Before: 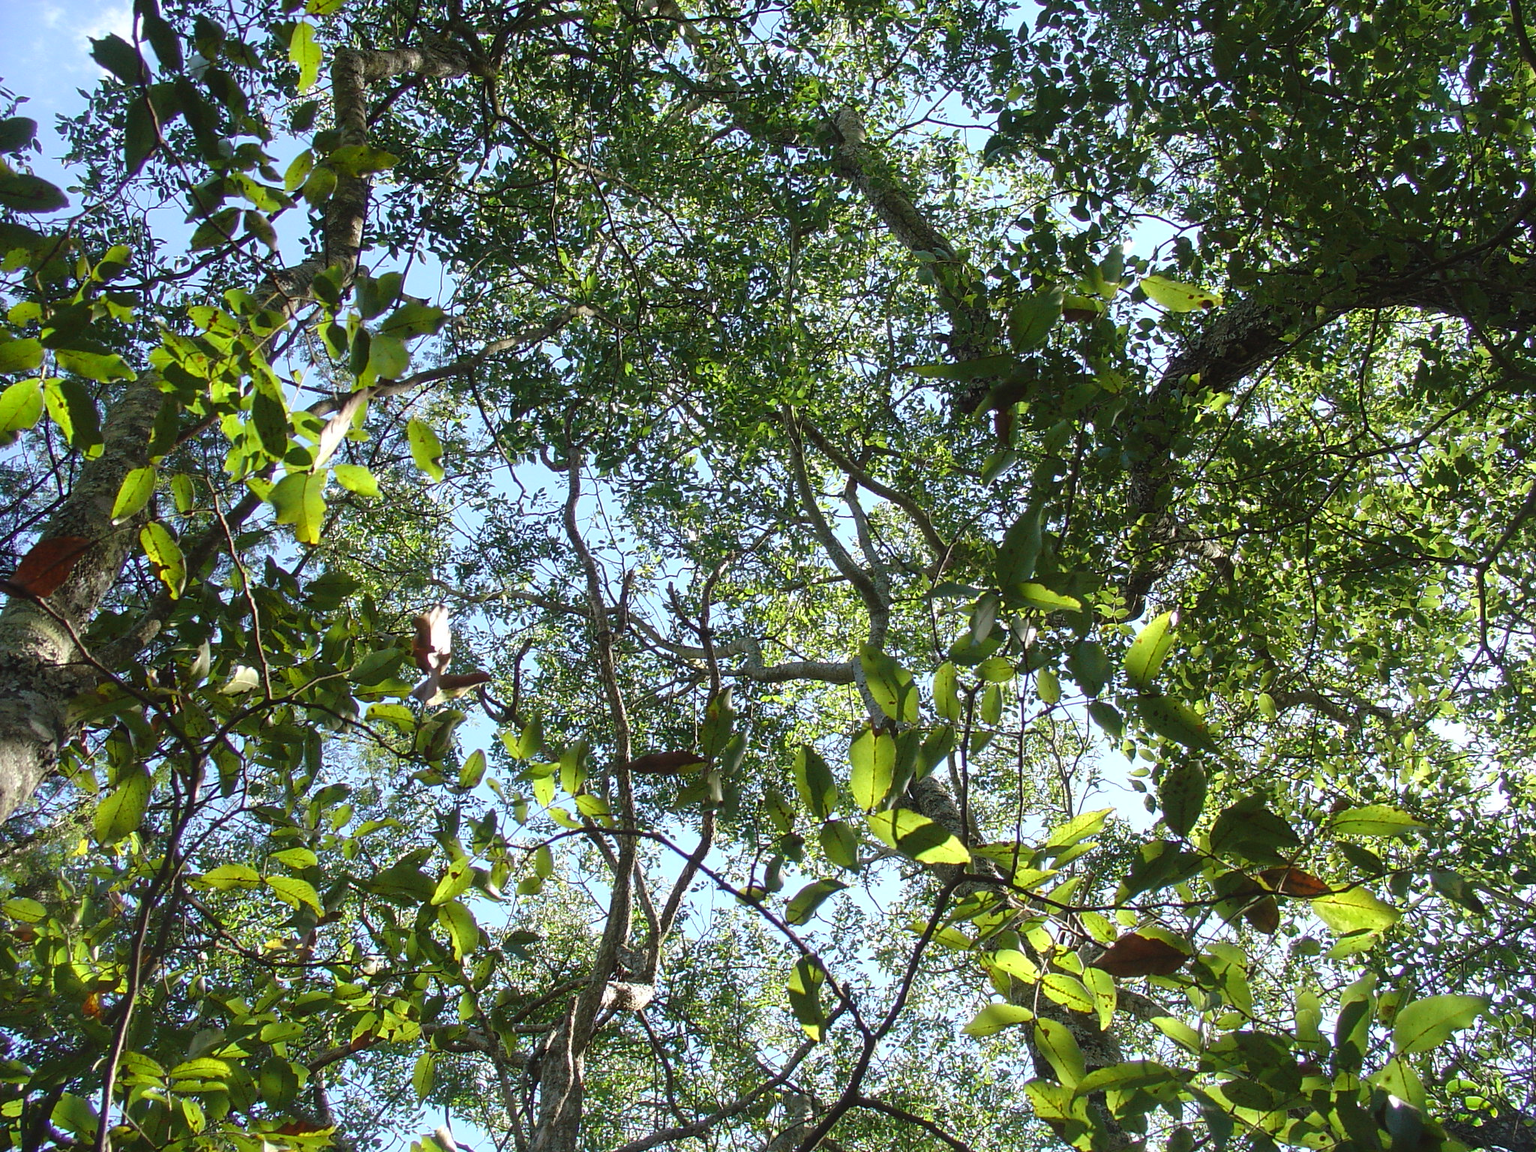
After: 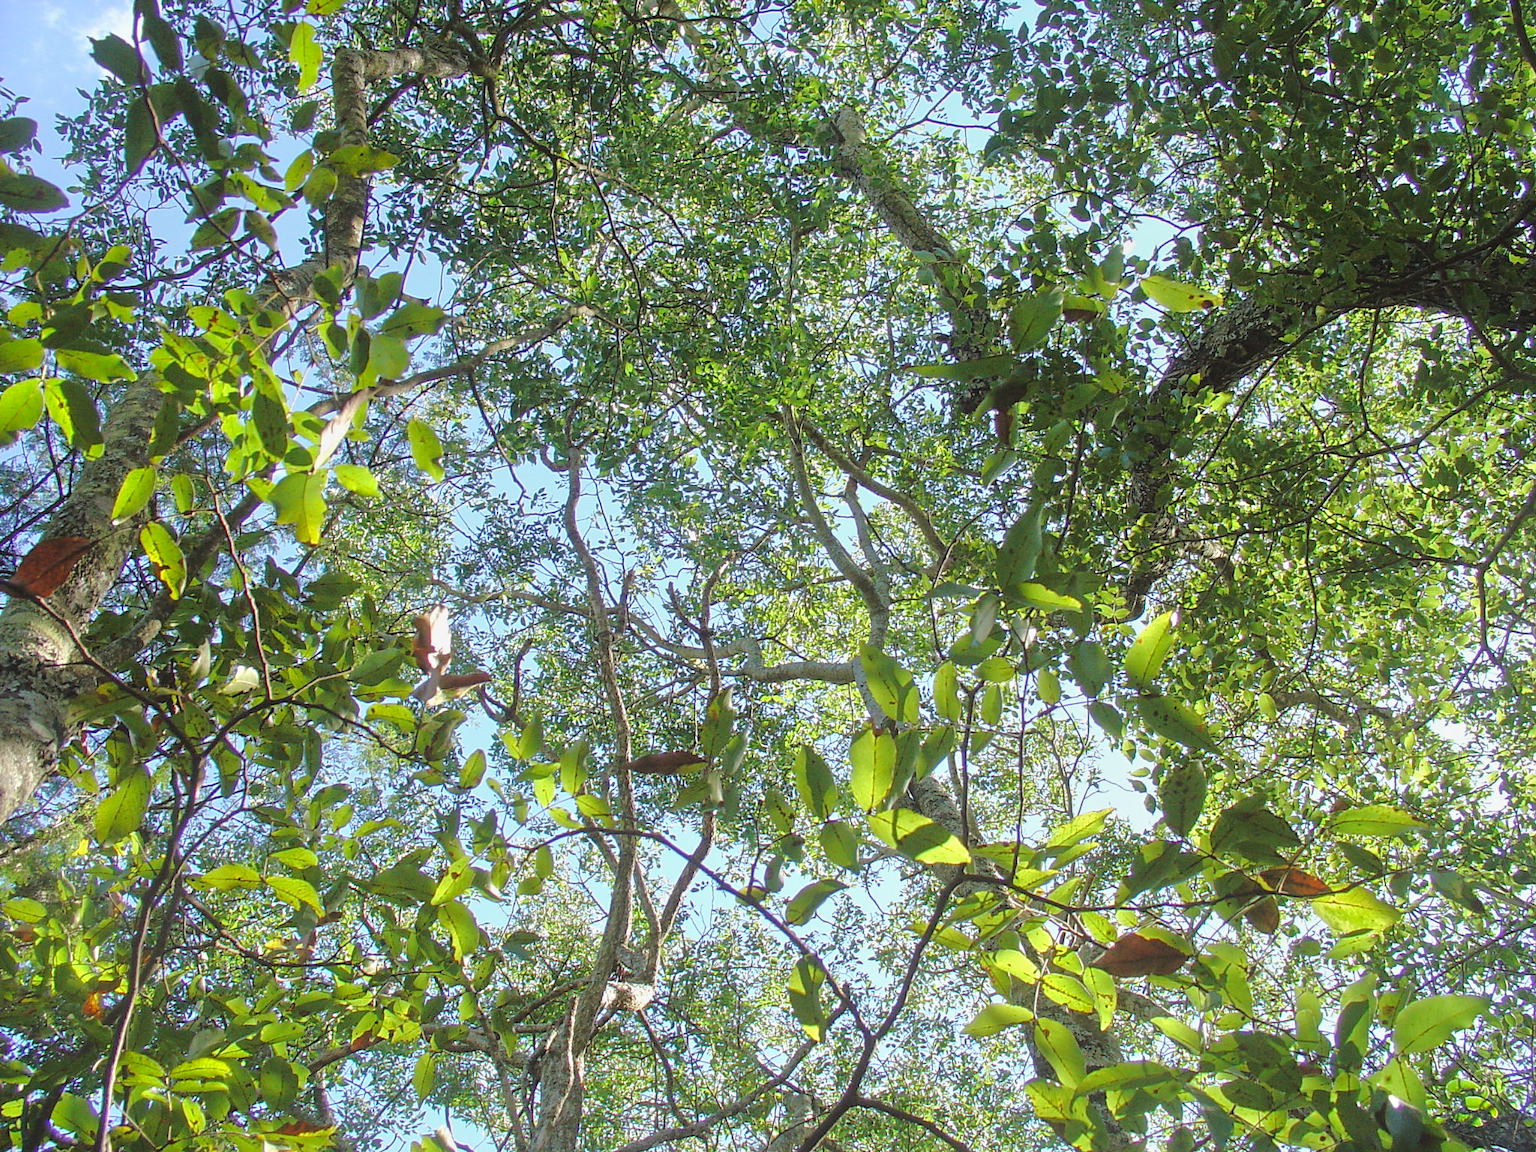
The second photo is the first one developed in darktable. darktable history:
tone equalizer: -7 EV 0.15 EV, -6 EV 0.6 EV, -5 EV 1.15 EV, -4 EV 1.33 EV, -3 EV 1.15 EV, -2 EV 0.6 EV, -1 EV 0.15 EV, mask exposure compensation -0.5 EV
contrast equalizer: y [[0.439, 0.44, 0.442, 0.457, 0.493, 0.498], [0.5 ×6], [0.5 ×6], [0 ×6], [0 ×6]], mix 0.59
